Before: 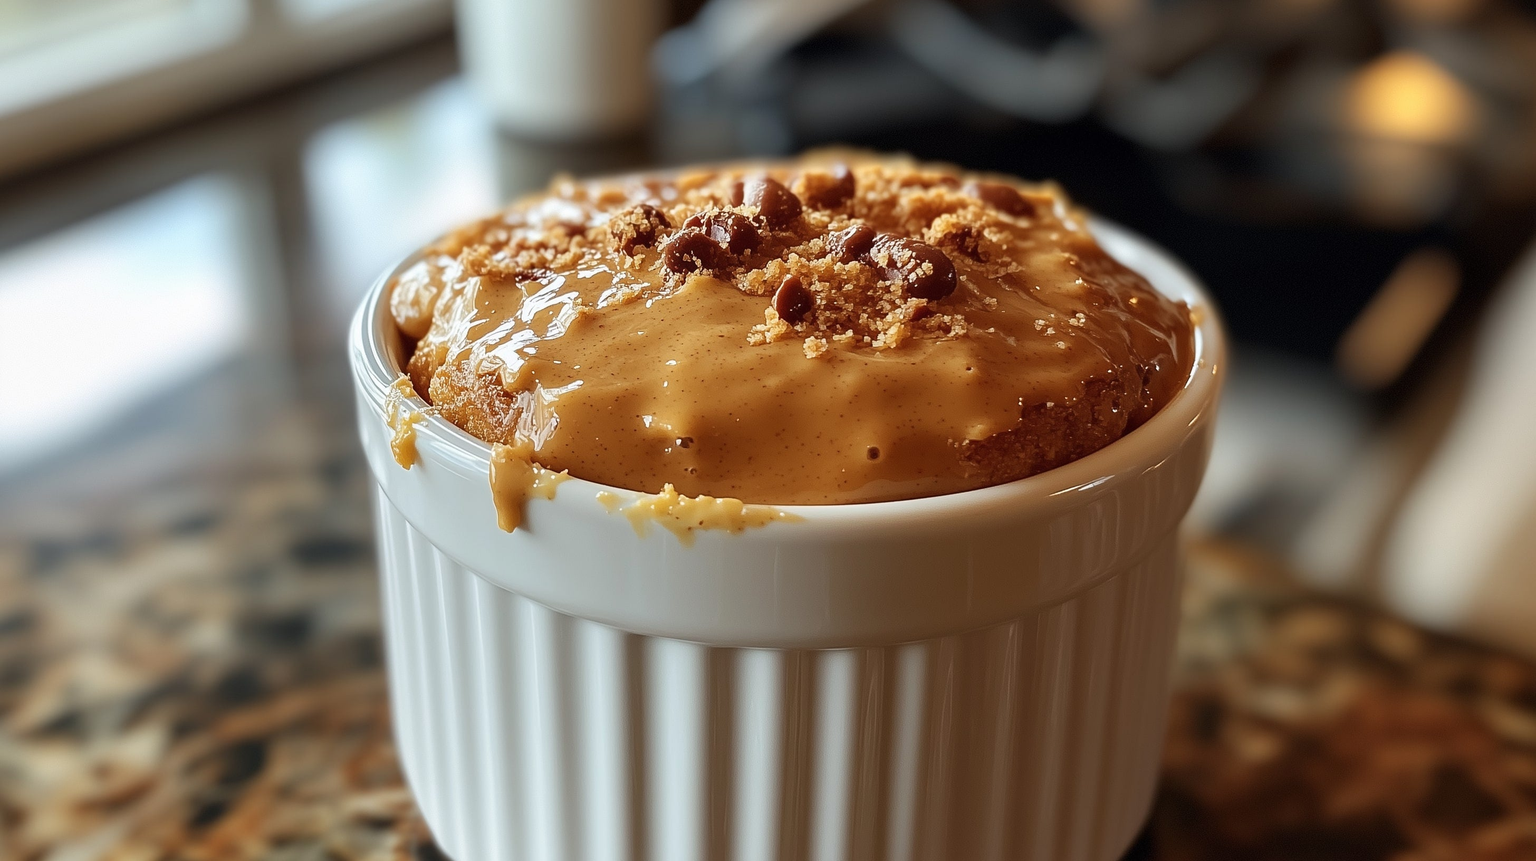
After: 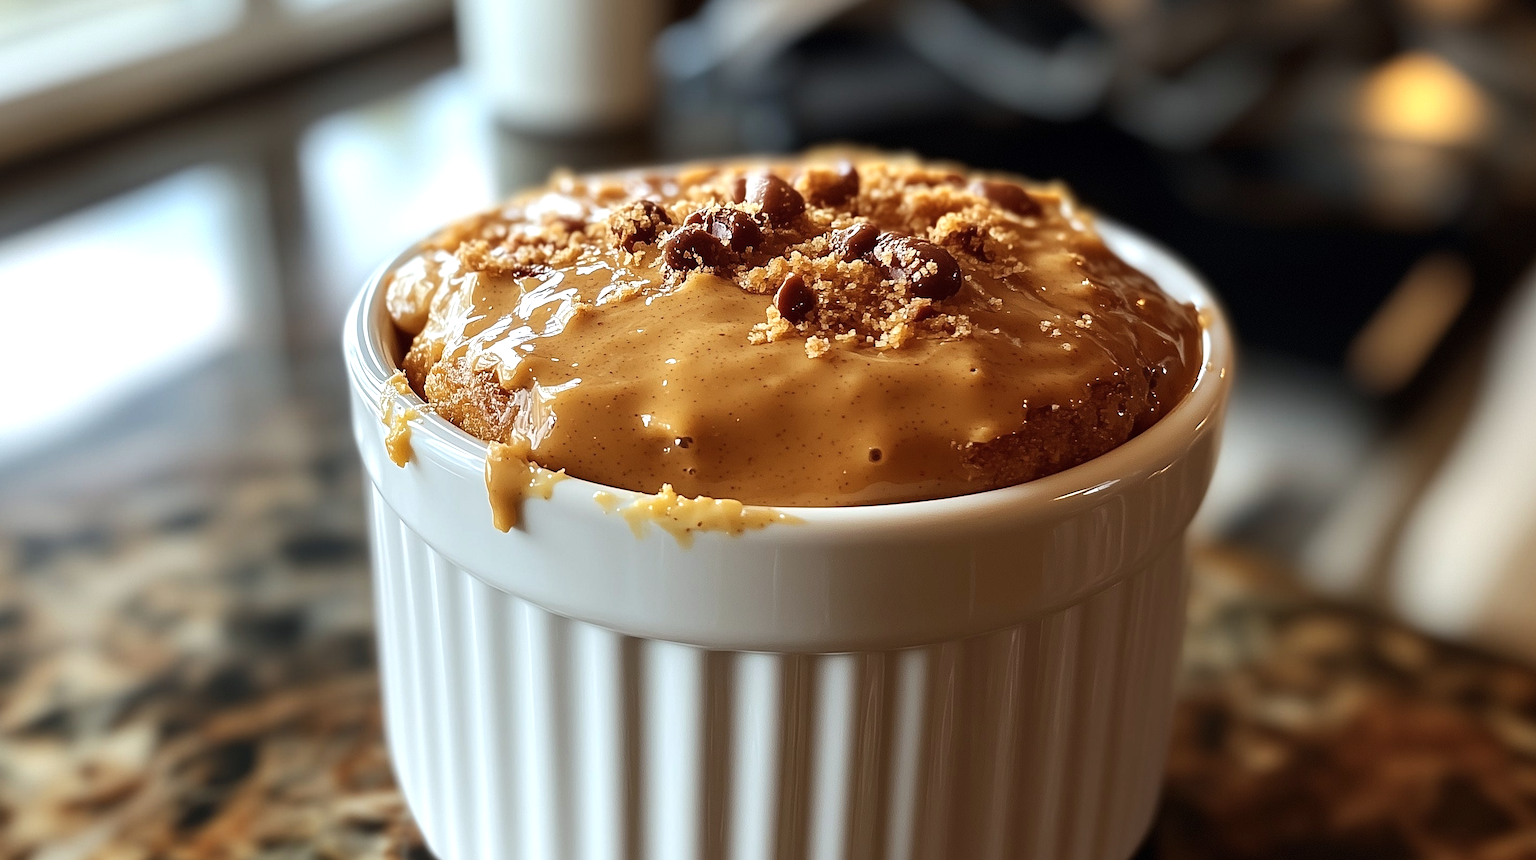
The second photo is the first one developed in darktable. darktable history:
crop and rotate: angle -0.5°
white balance: red 0.988, blue 1.017
tone equalizer: -8 EV -0.417 EV, -7 EV -0.389 EV, -6 EV -0.333 EV, -5 EV -0.222 EV, -3 EV 0.222 EV, -2 EV 0.333 EV, -1 EV 0.389 EV, +0 EV 0.417 EV, edges refinement/feathering 500, mask exposure compensation -1.57 EV, preserve details no
